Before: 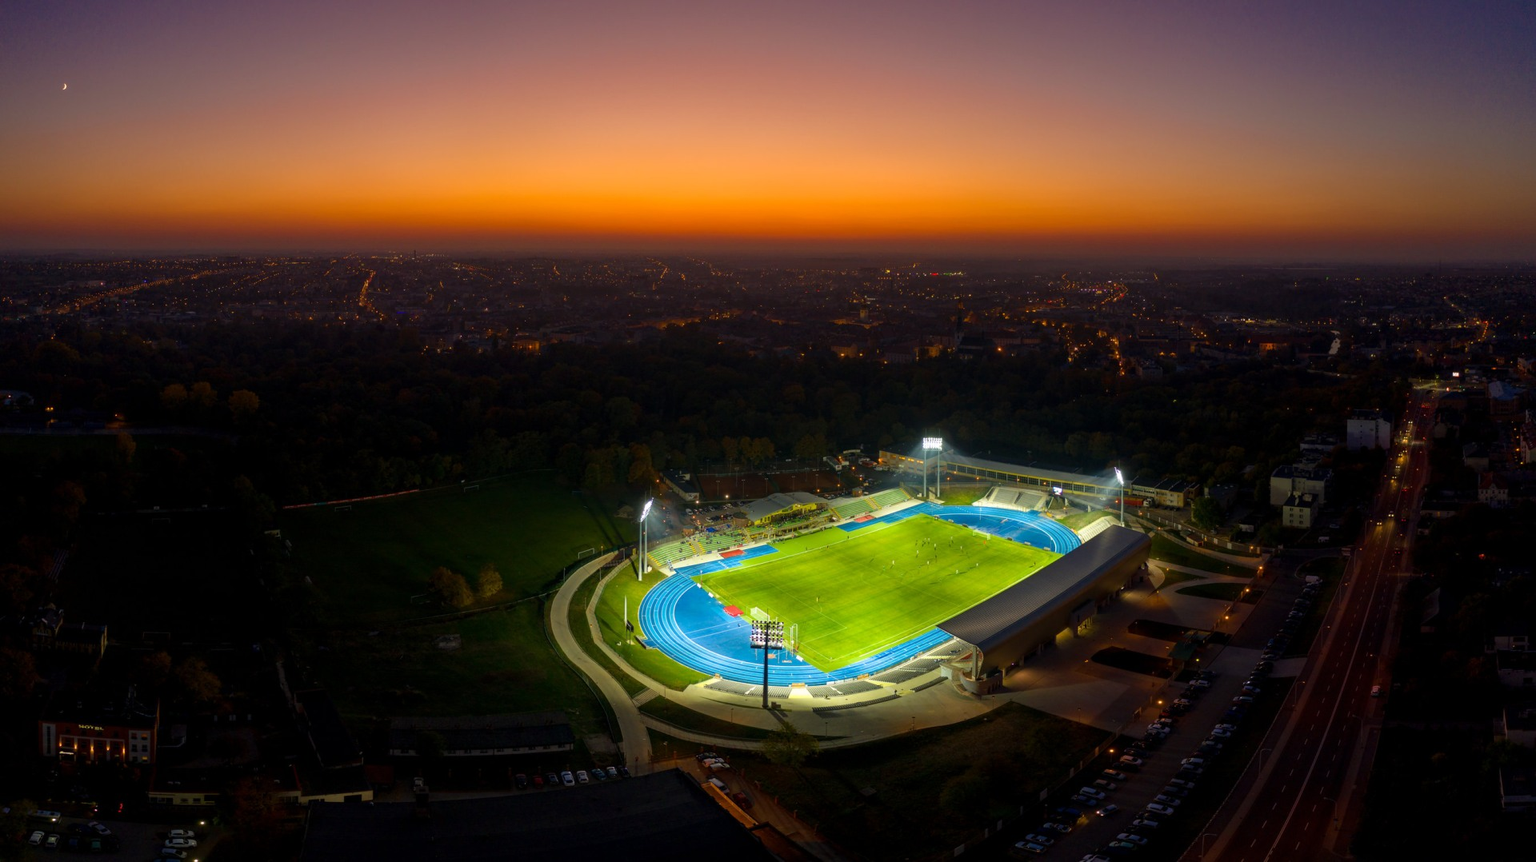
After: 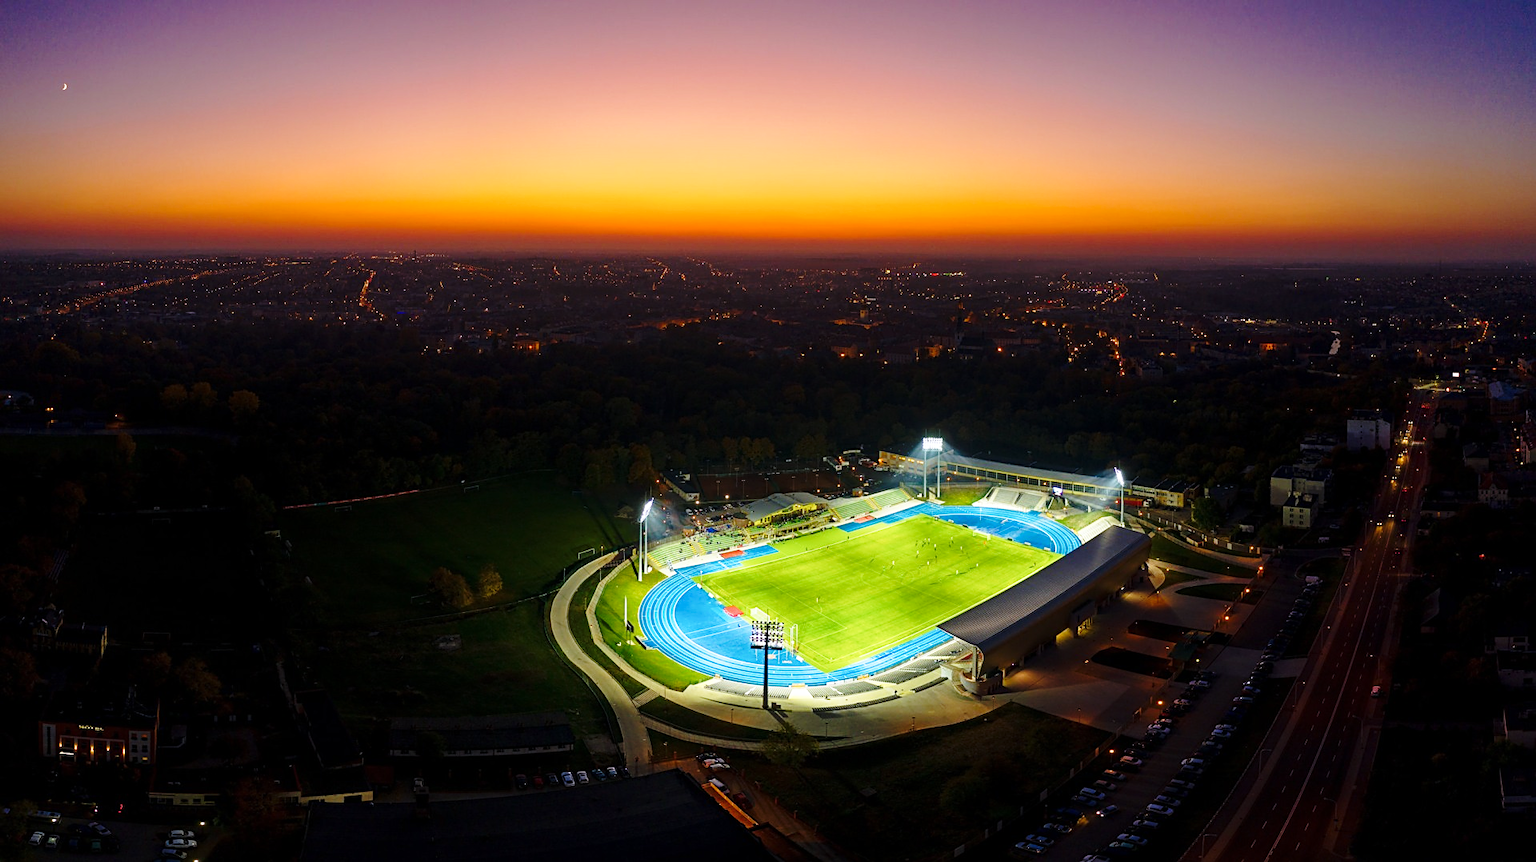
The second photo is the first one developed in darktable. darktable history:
sharpen: on, module defaults
color calibration: illuminant as shot in camera, x 0.358, y 0.373, temperature 4628.91 K
base curve: curves: ch0 [(0, 0) (0.028, 0.03) (0.121, 0.232) (0.46, 0.748) (0.859, 0.968) (1, 1)], preserve colors none
